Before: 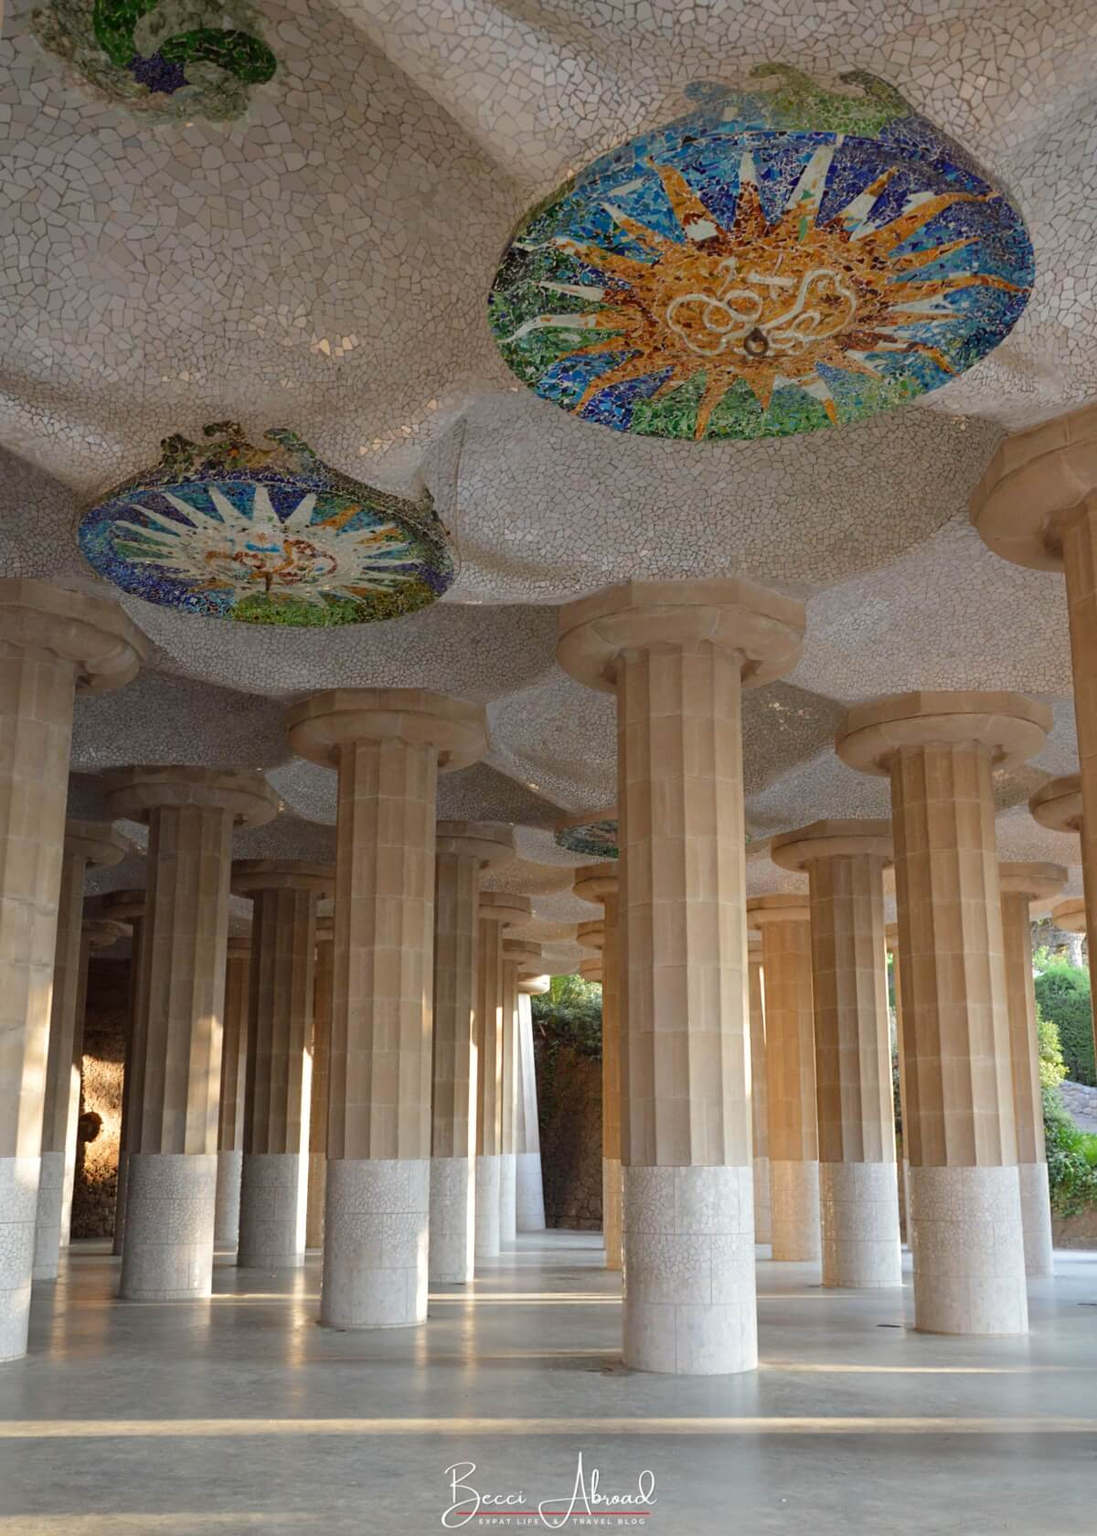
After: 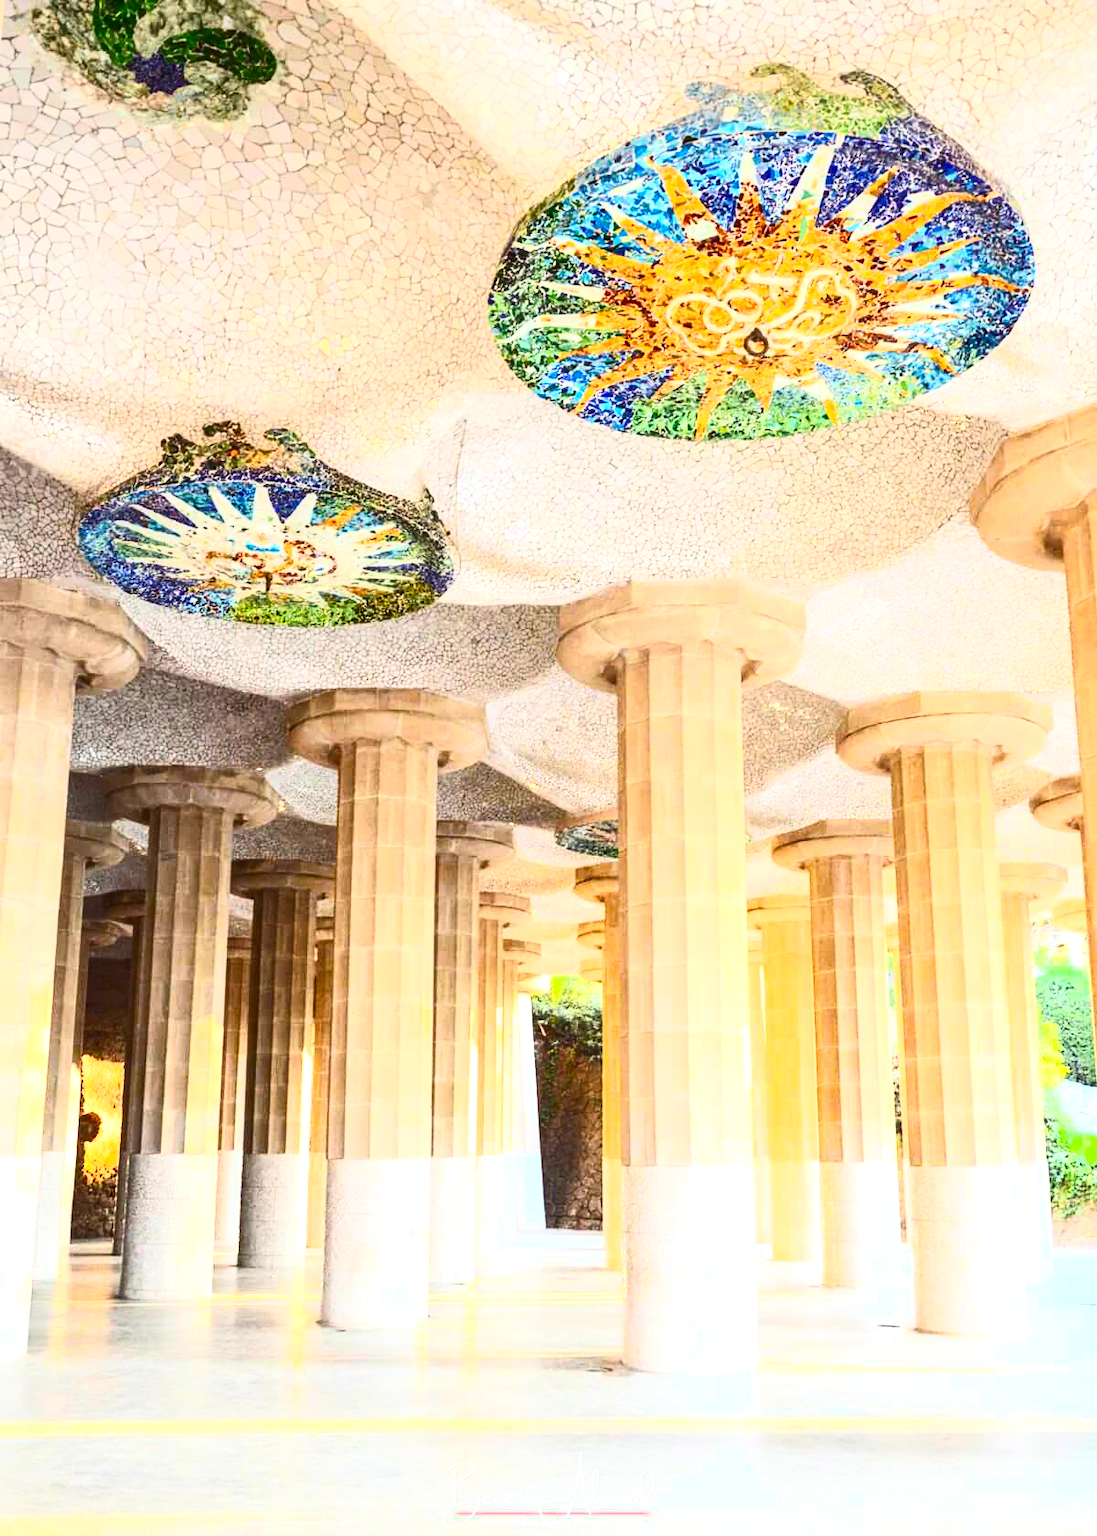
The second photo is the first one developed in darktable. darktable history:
color balance rgb: perceptual saturation grading › global saturation 20%, global vibrance 20%
local contrast: on, module defaults
contrast brightness saturation: contrast 0.62, brightness 0.34, saturation 0.14
exposure: black level correction 0, exposure 1.45 EV, compensate exposure bias true, compensate highlight preservation false
